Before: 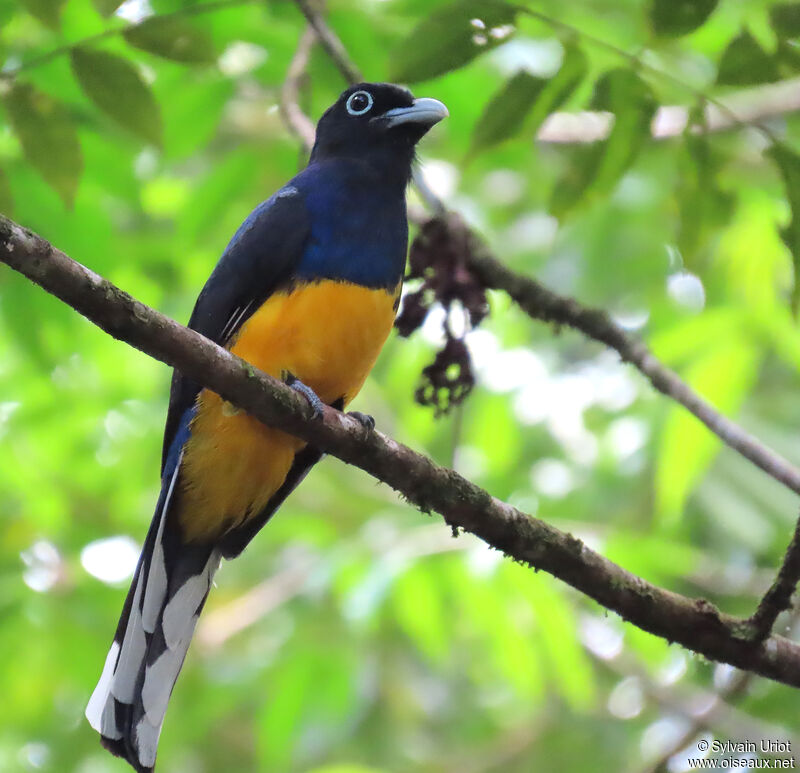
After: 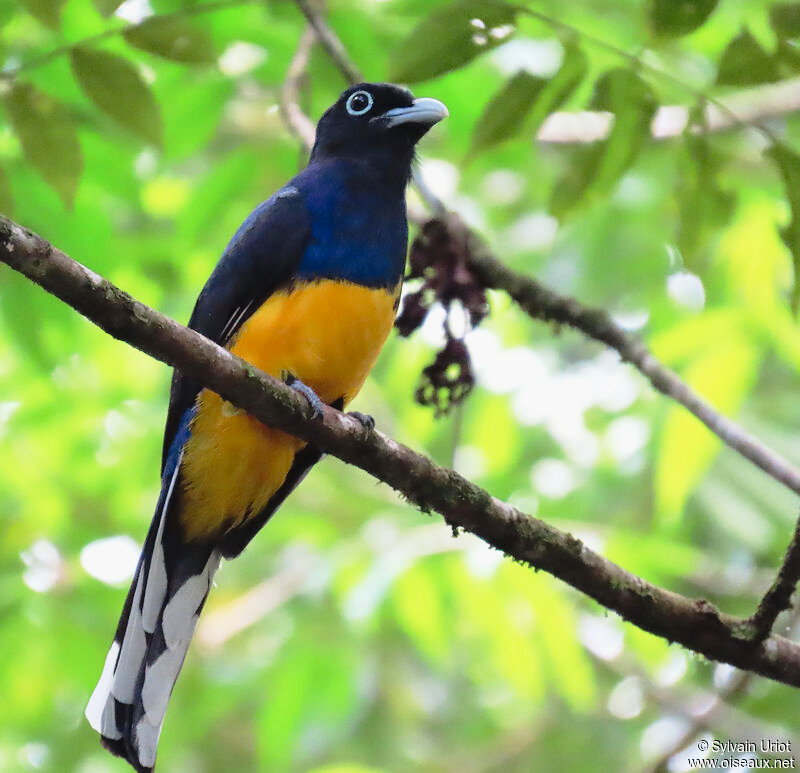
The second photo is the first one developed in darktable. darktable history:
tone curve: curves: ch0 [(0, 0.009) (0.105, 0.08) (0.195, 0.18) (0.283, 0.316) (0.384, 0.434) (0.485, 0.531) (0.638, 0.69) (0.81, 0.872) (1, 0.977)]; ch1 [(0, 0) (0.161, 0.092) (0.35, 0.33) (0.379, 0.401) (0.456, 0.469) (0.502, 0.5) (0.525, 0.518) (0.586, 0.617) (0.635, 0.655) (1, 1)]; ch2 [(0, 0) (0.371, 0.362) (0.437, 0.437) (0.48, 0.49) (0.53, 0.515) (0.56, 0.571) (0.622, 0.606) (1, 1)], preserve colors none
